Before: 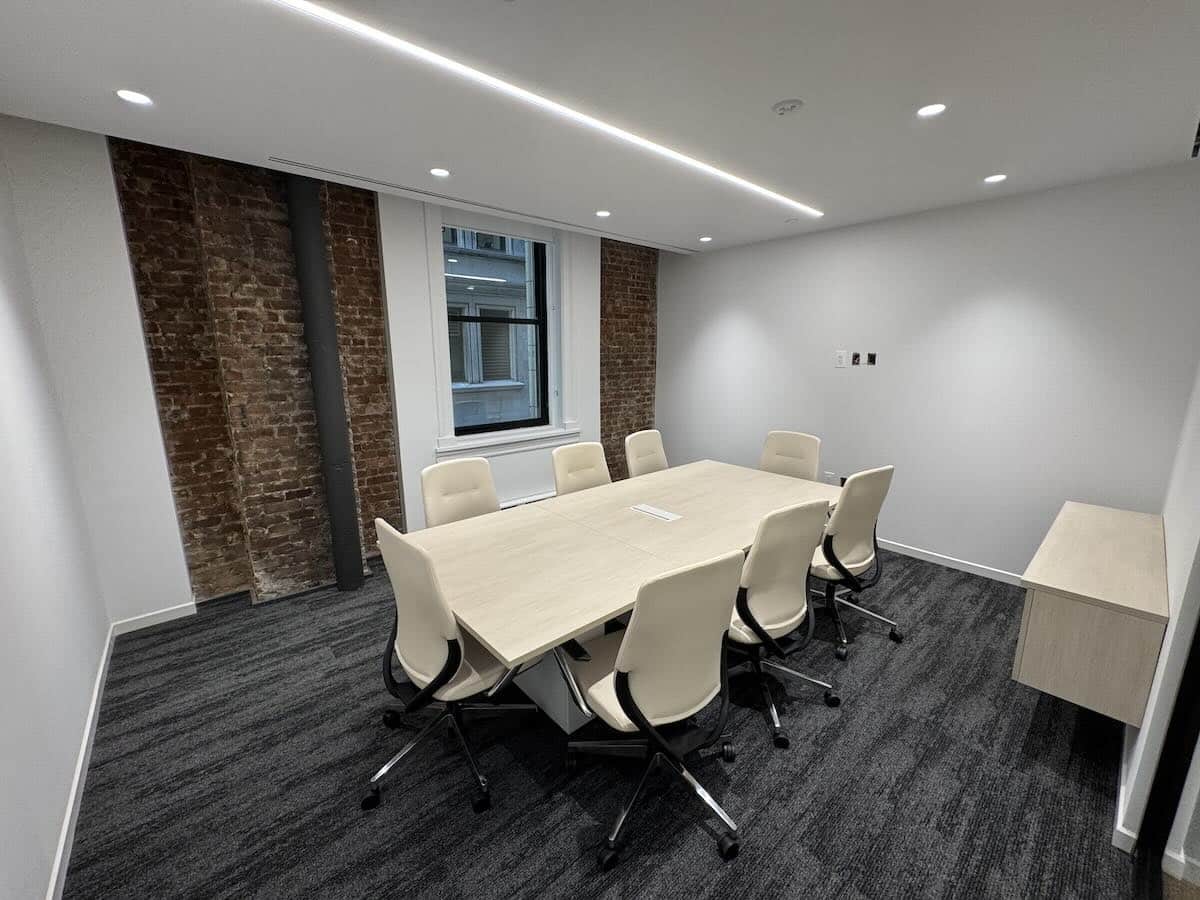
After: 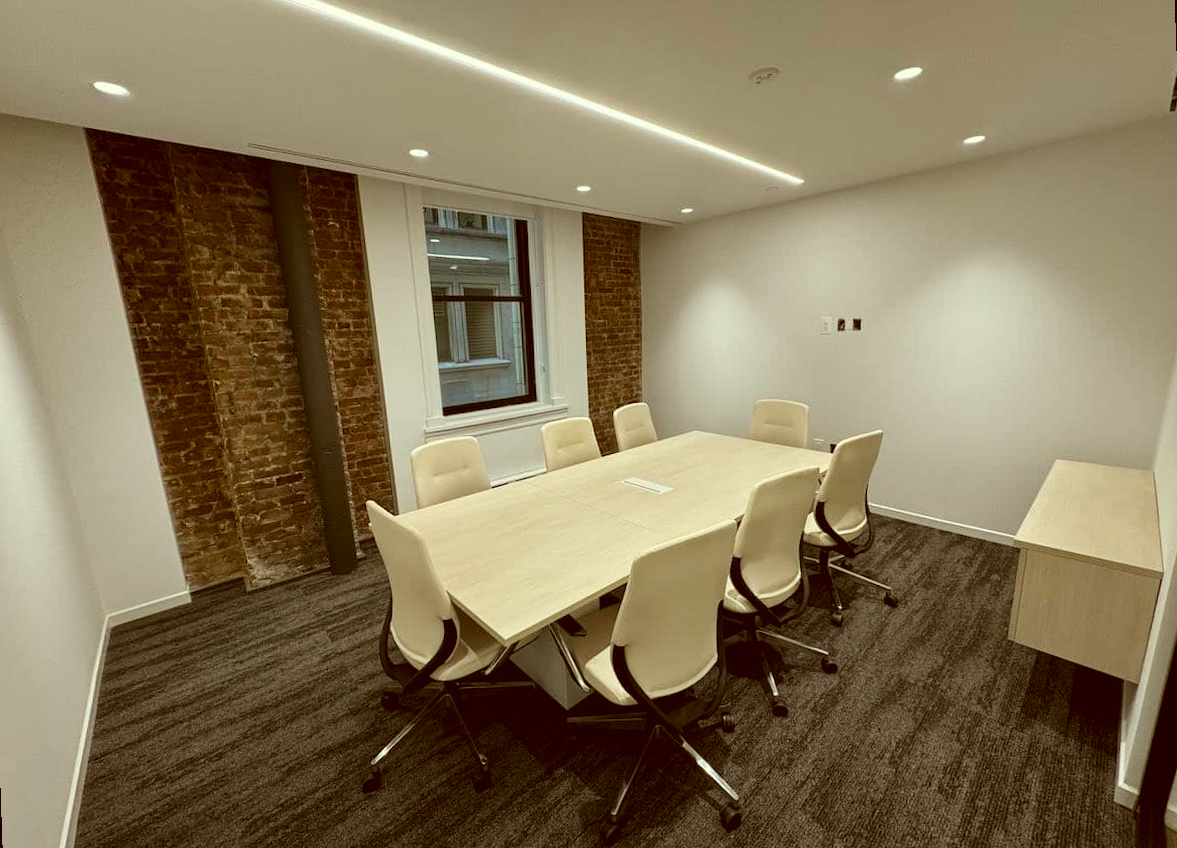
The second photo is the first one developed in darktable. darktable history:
crop: bottom 0.071%
color correction: highlights a* -5.3, highlights b* 9.8, shadows a* 9.8, shadows b* 24.26
rotate and perspective: rotation -2°, crop left 0.022, crop right 0.978, crop top 0.049, crop bottom 0.951
color balance: on, module defaults
